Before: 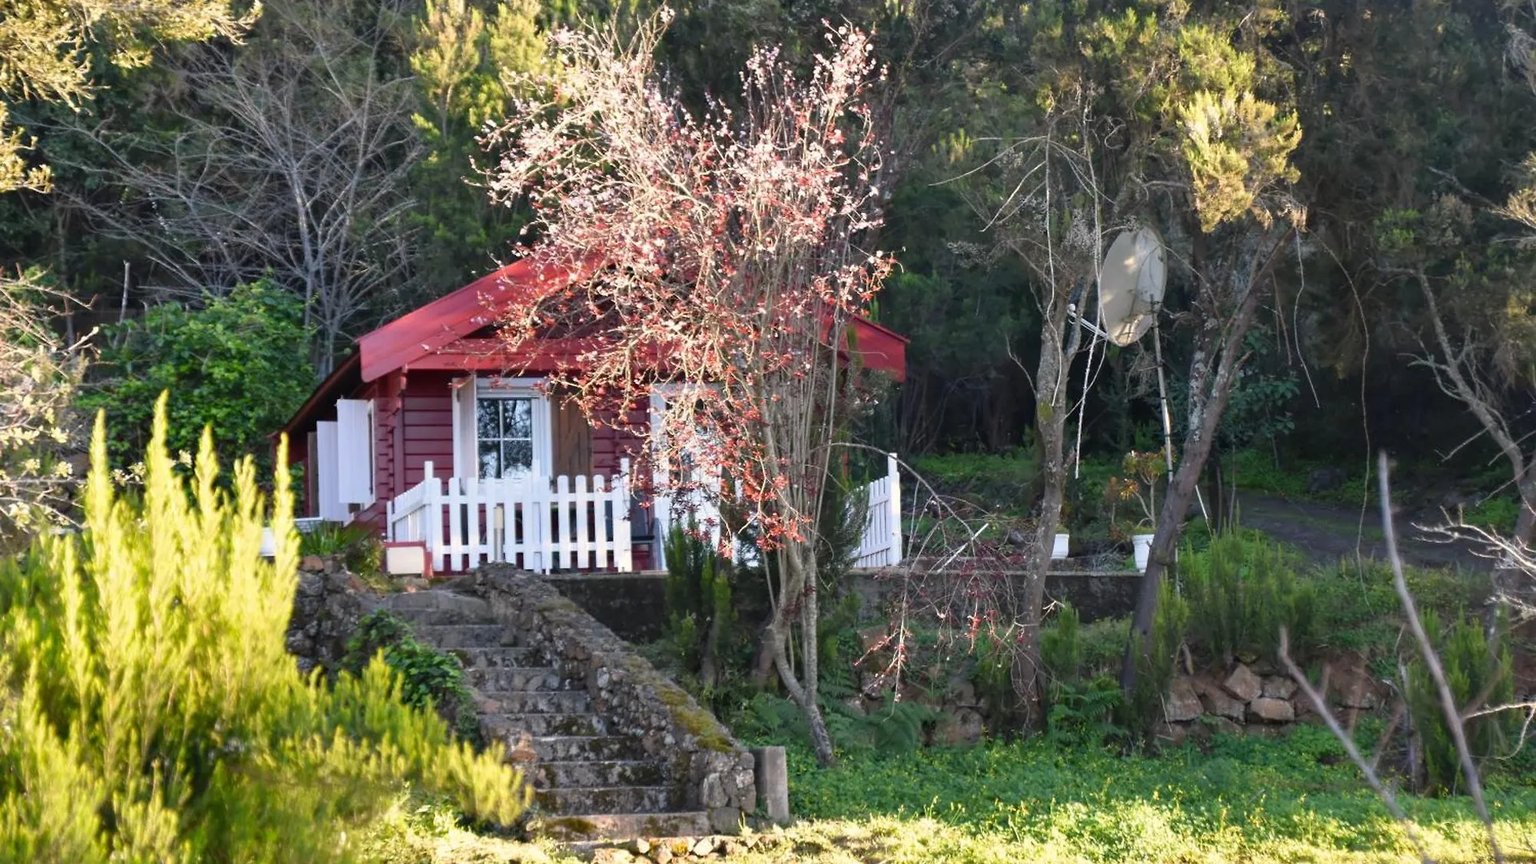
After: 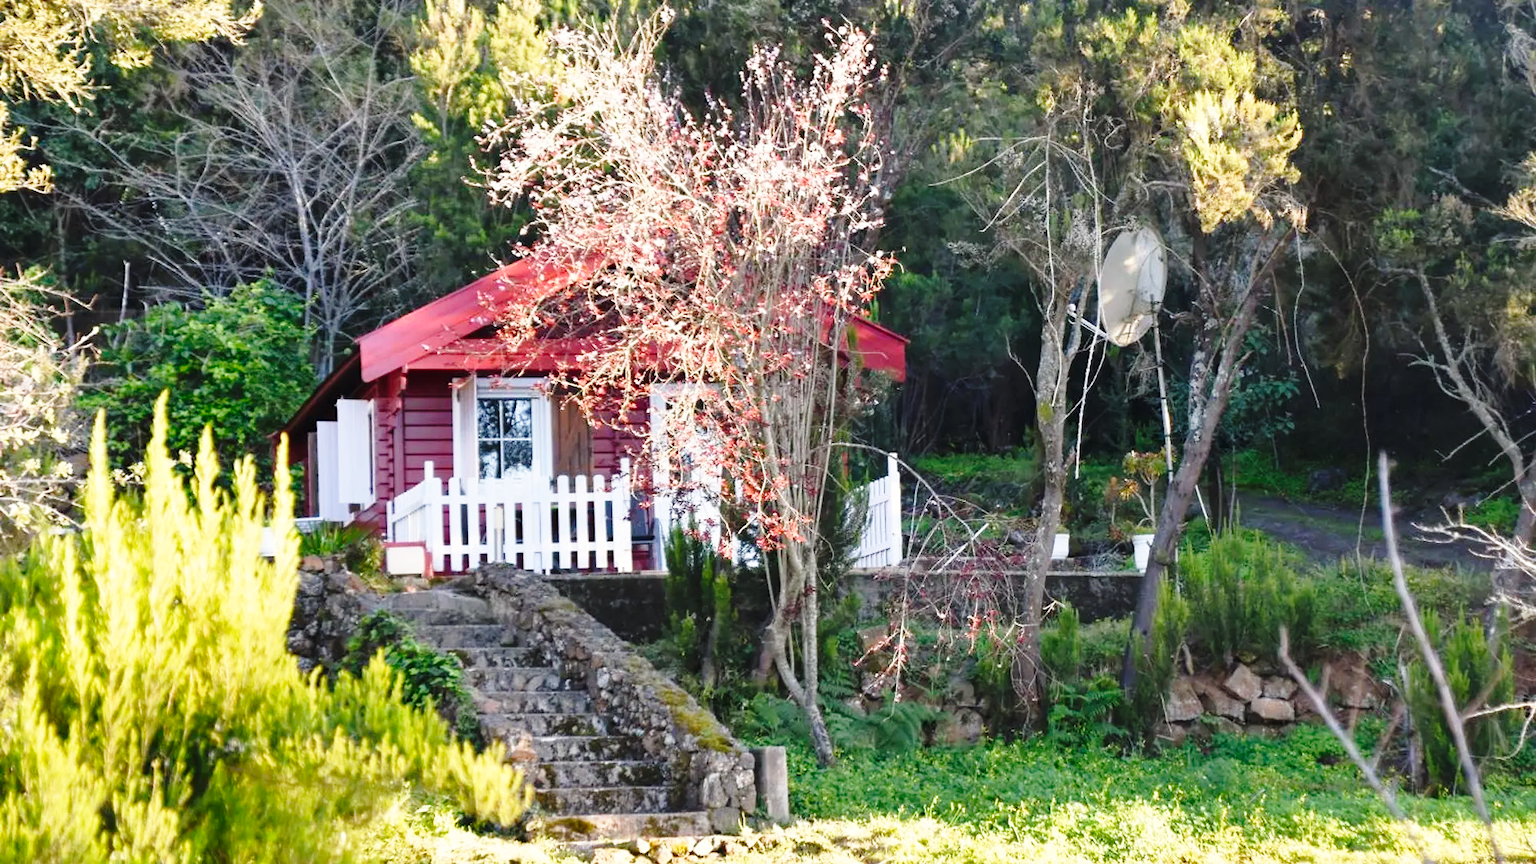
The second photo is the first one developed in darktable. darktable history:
tone equalizer: edges refinement/feathering 500, mask exposure compensation -1.57 EV, preserve details no
base curve: curves: ch0 [(0, 0) (0.028, 0.03) (0.121, 0.232) (0.46, 0.748) (0.859, 0.968) (1, 1)], preserve colors none
